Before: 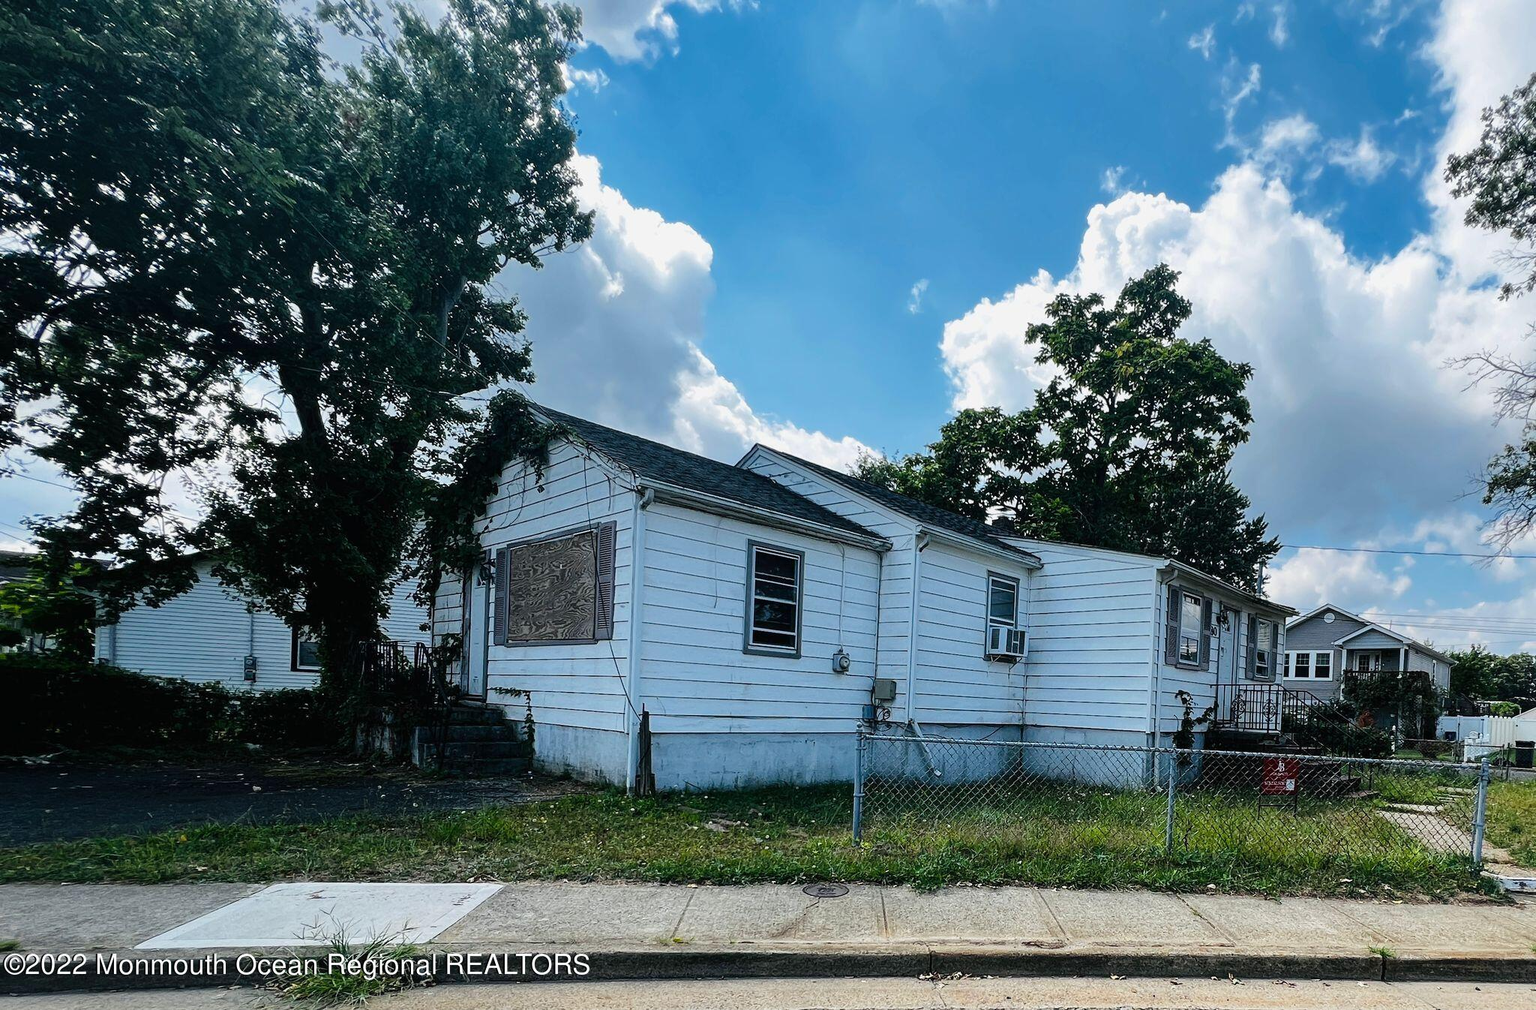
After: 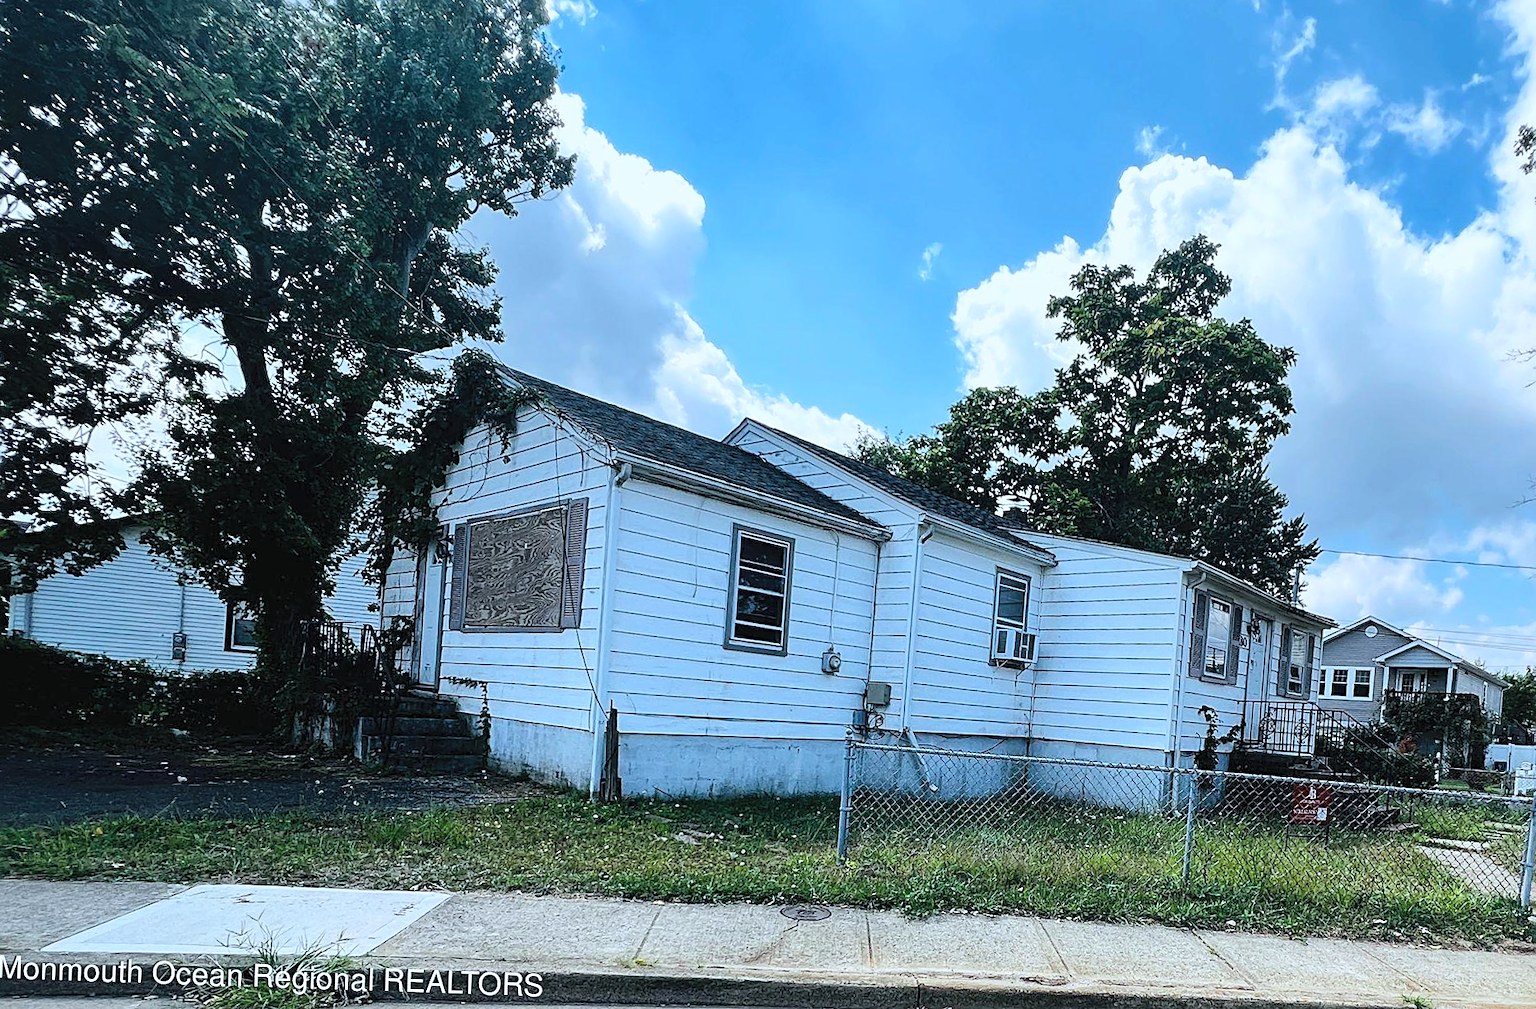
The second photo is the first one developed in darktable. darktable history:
crop and rotate: angle -1.96°, left 3.097%, top 4.154%, right 1.586%, bottom 0.529%
sharpen: on, module defaults
contrast brightness saturation: contrast 0.14, brightness 0.21
color calibration: illuminant custom, x 0.368, y 0.373, temperature 4330.32 K
